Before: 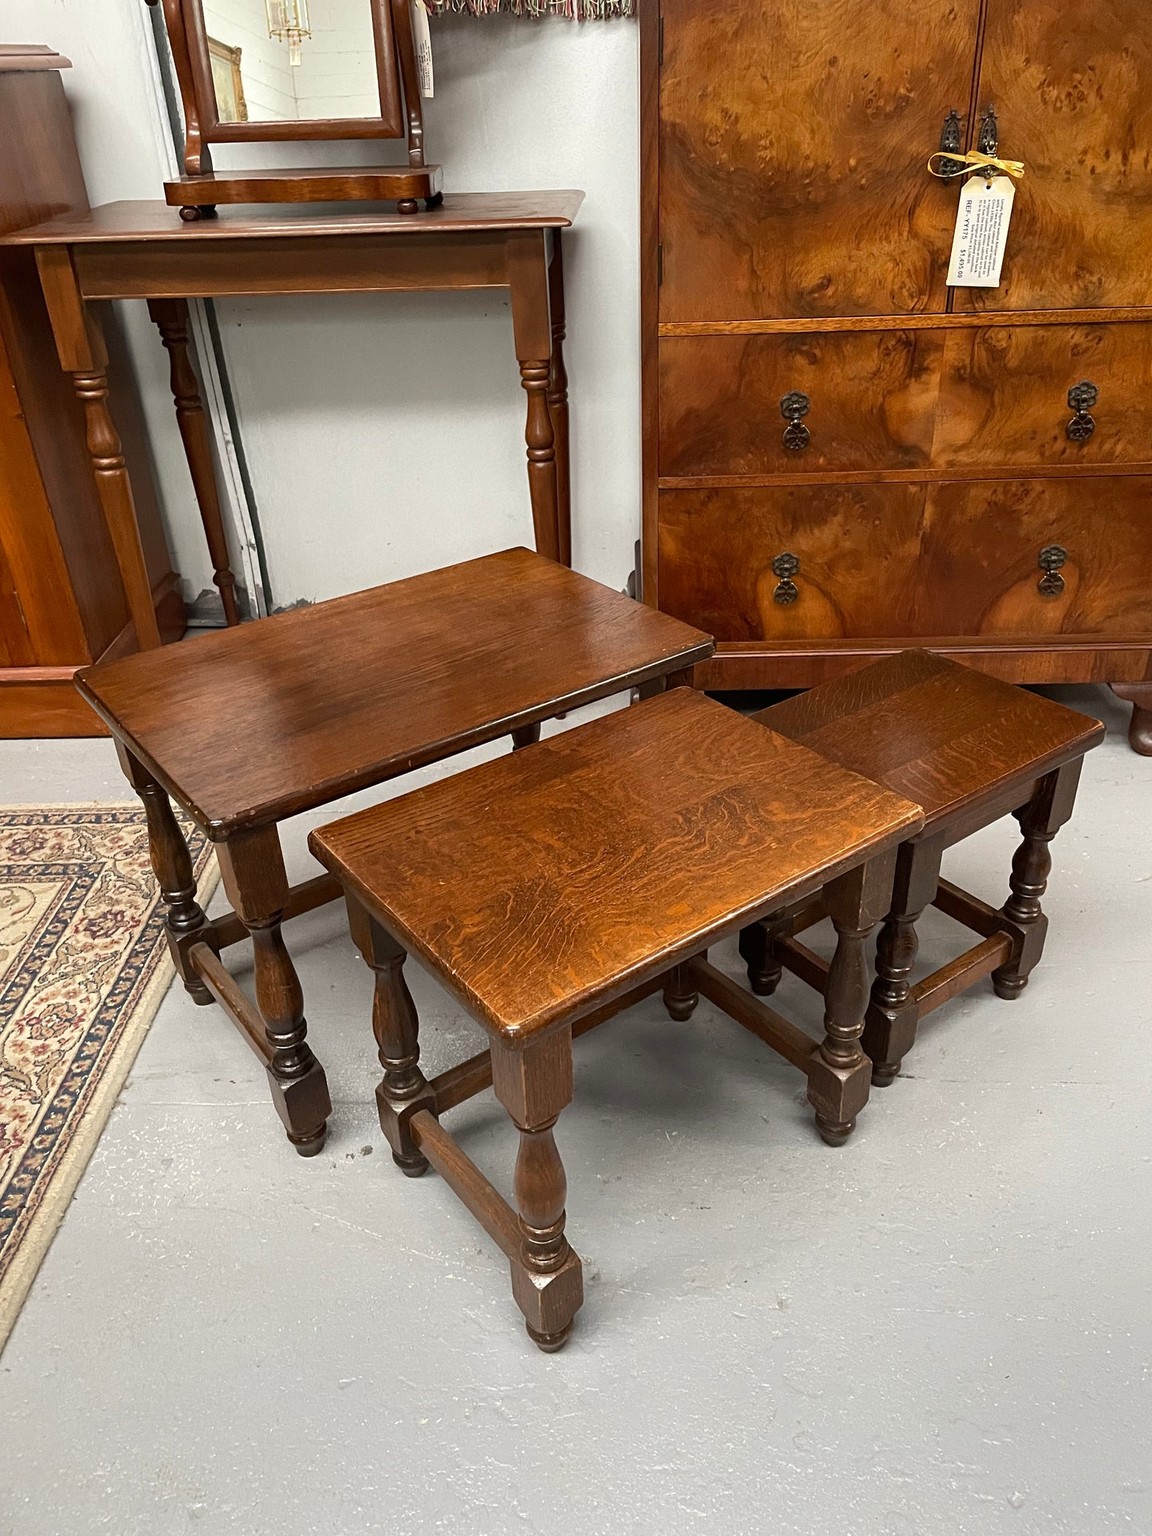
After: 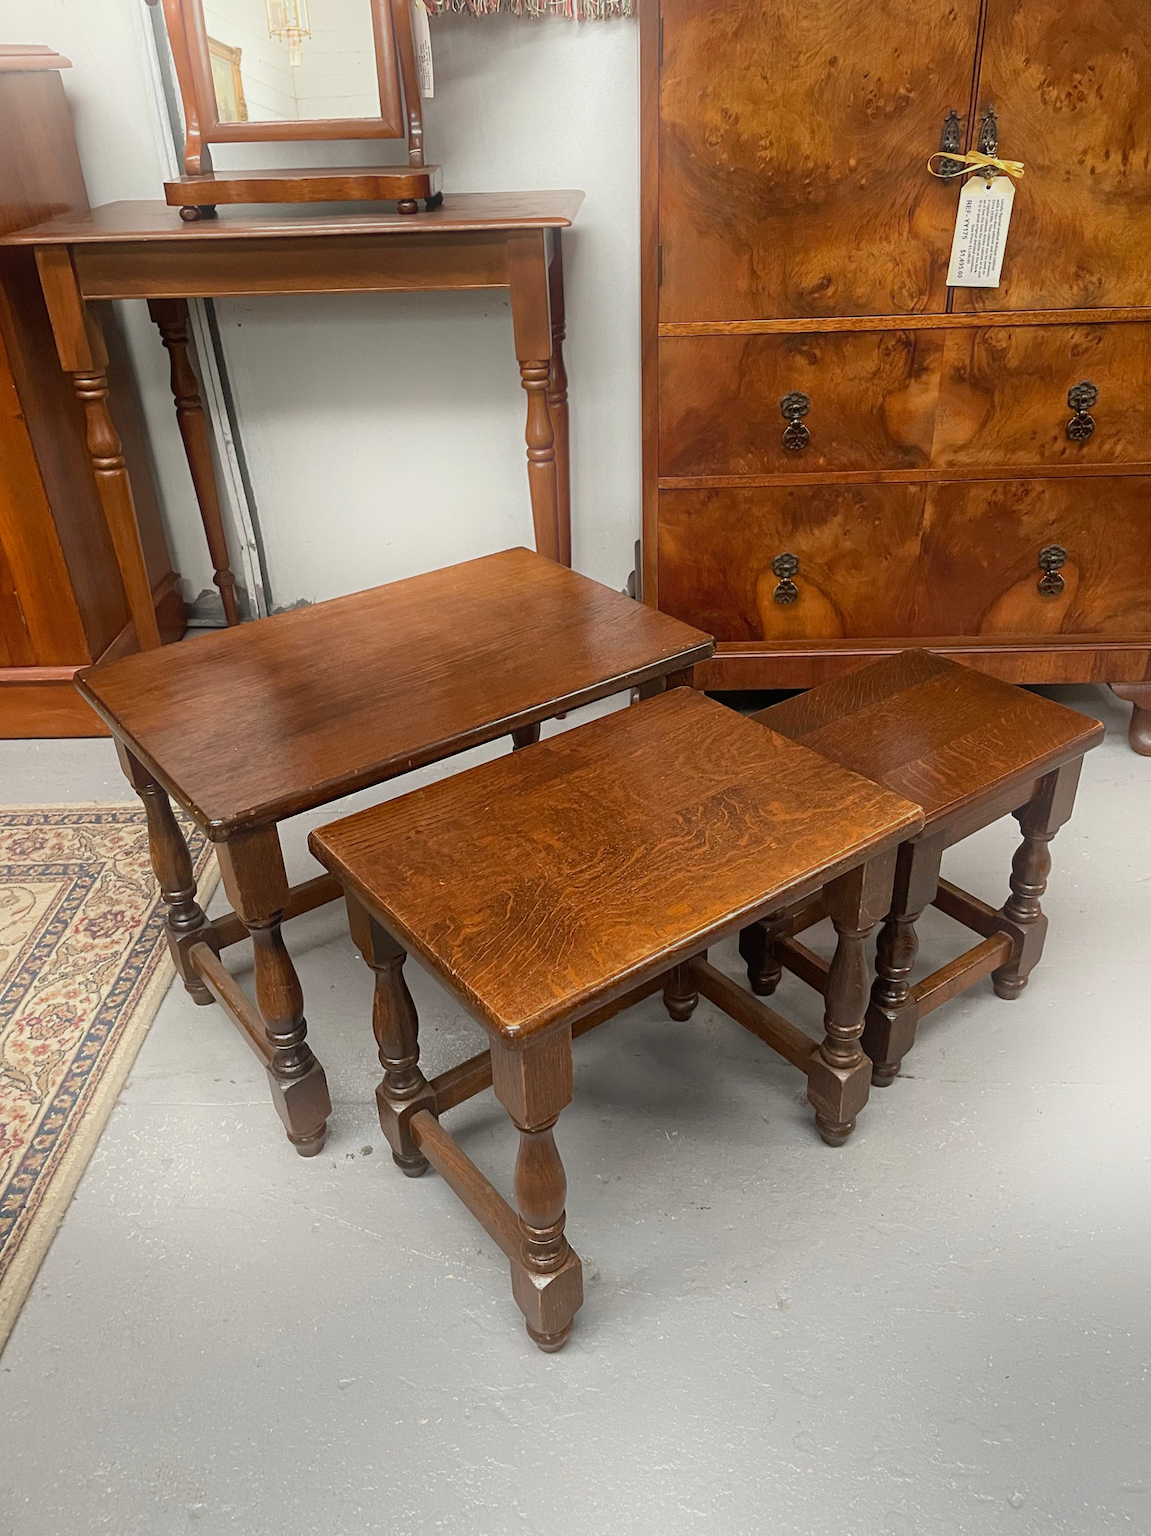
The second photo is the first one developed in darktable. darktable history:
bloom: threshold 82.5%, strength 16.25%
tone equalizer: -8 EV 0.25 EV, -7 EV 0.417 EV, -6 EV 0.417 EV, -5 EV 0.25 EV, -3 EV -0.25 EV, -2 EV -0.417 EV, -1 EV -0.417 EV, +0 EV -0.25 EV, edges refinement/feathering 500, mask exposure compensation -1.57 EV, preserve details guided filter
